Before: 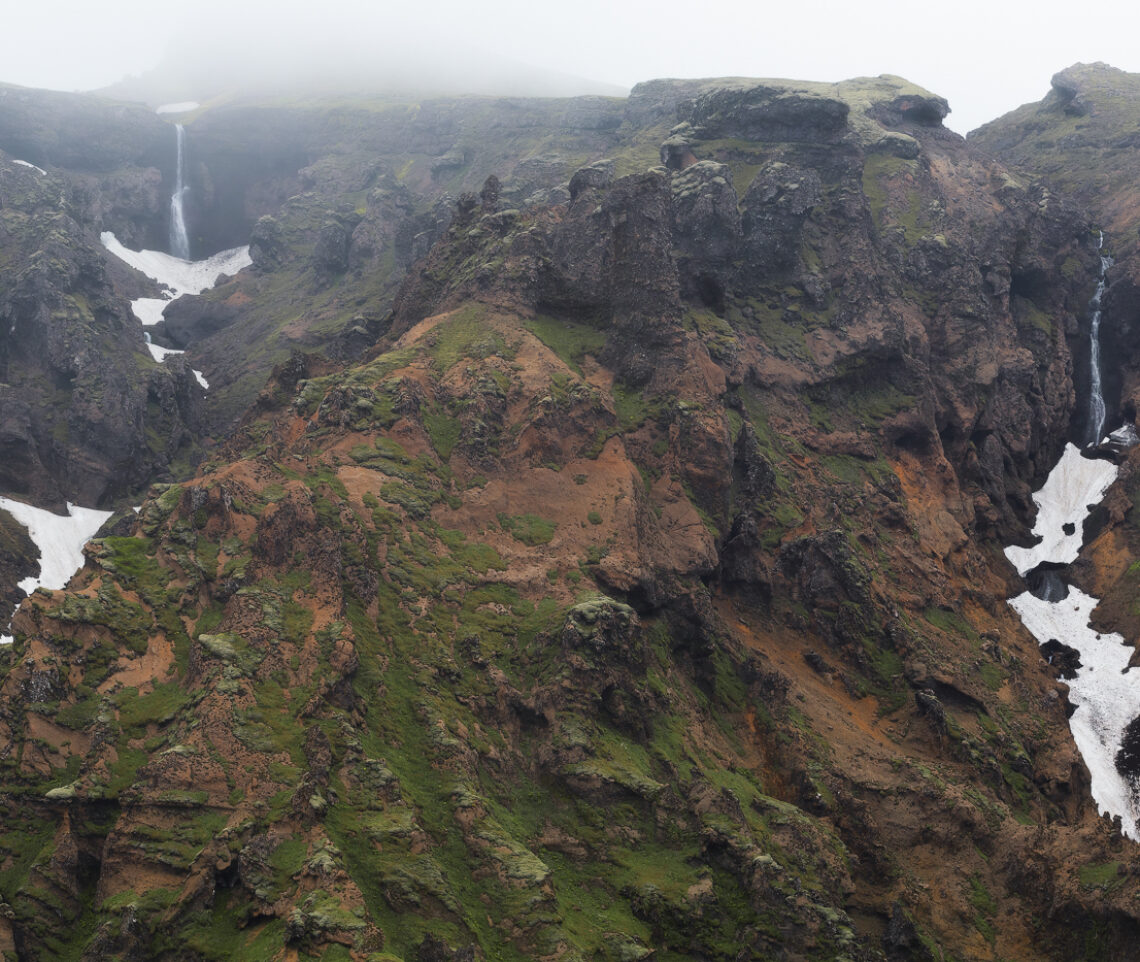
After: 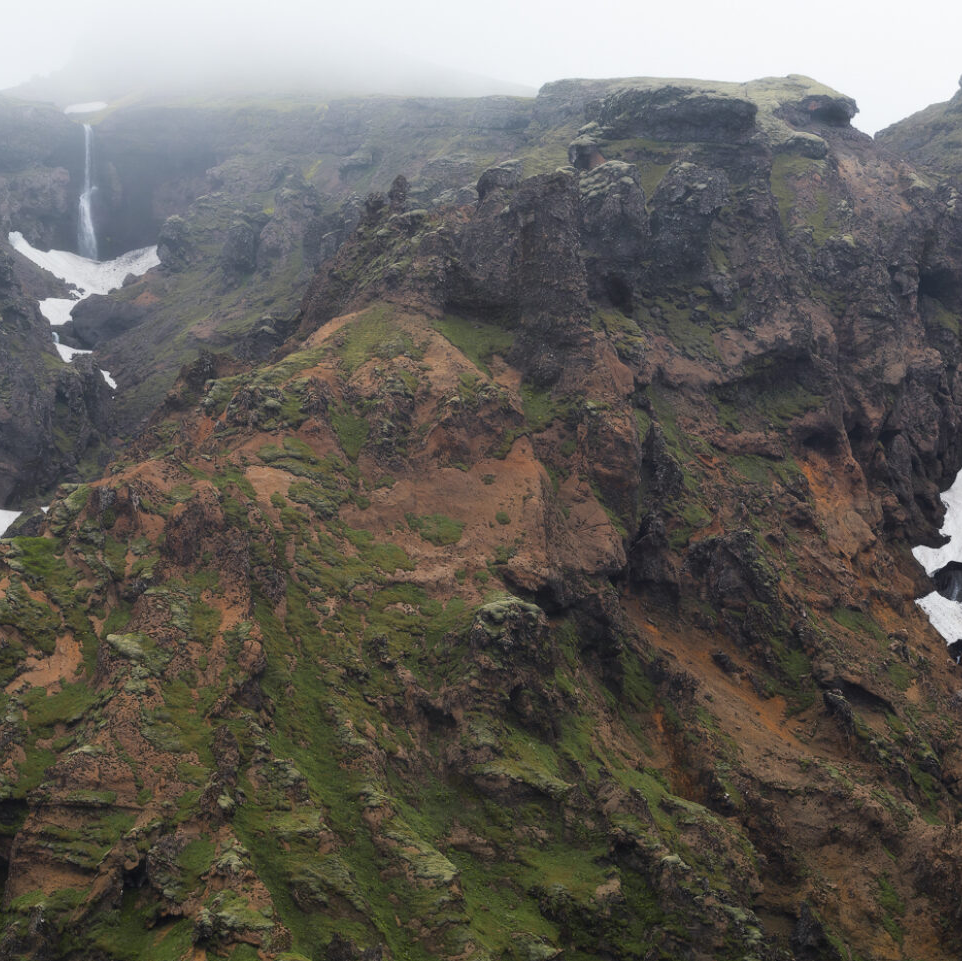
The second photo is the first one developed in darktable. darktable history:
crop: left 8.078%, right 7.515%
